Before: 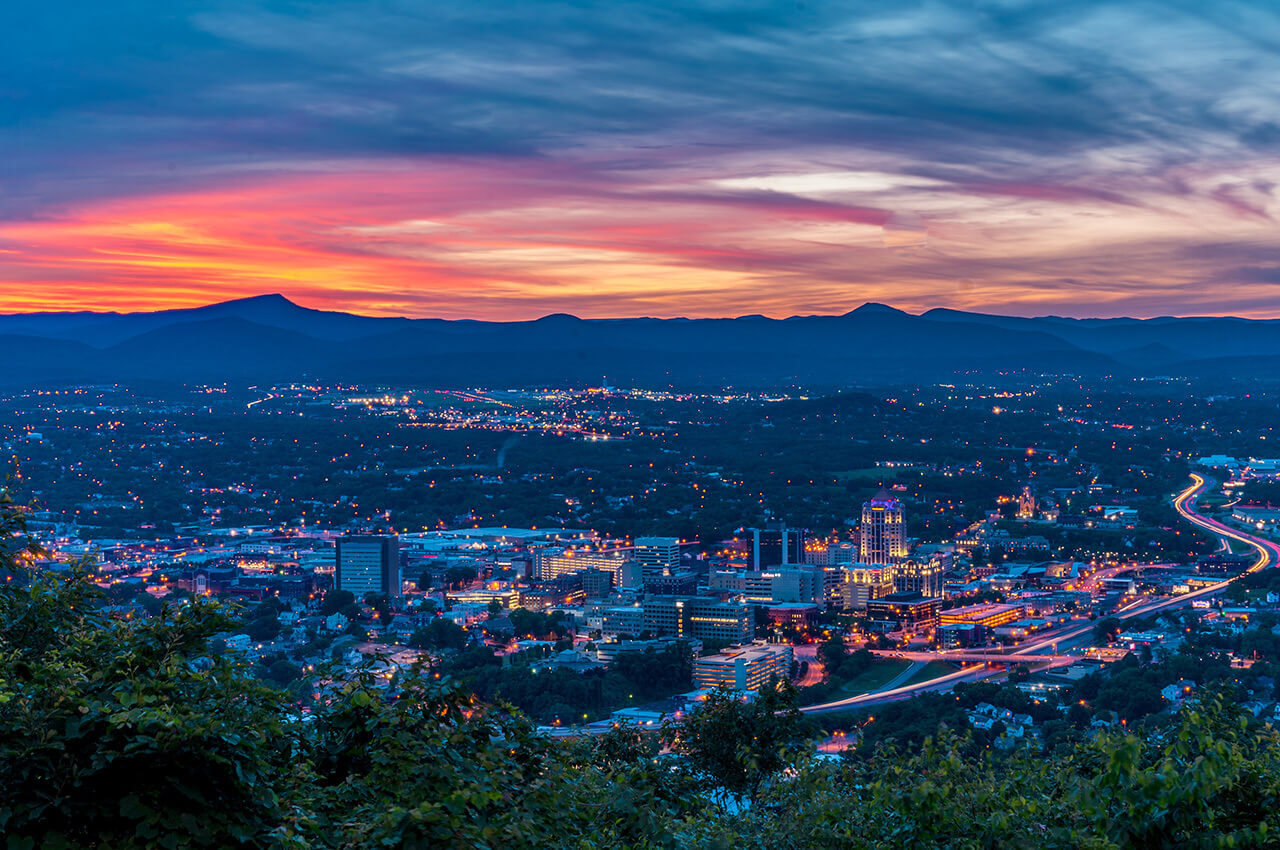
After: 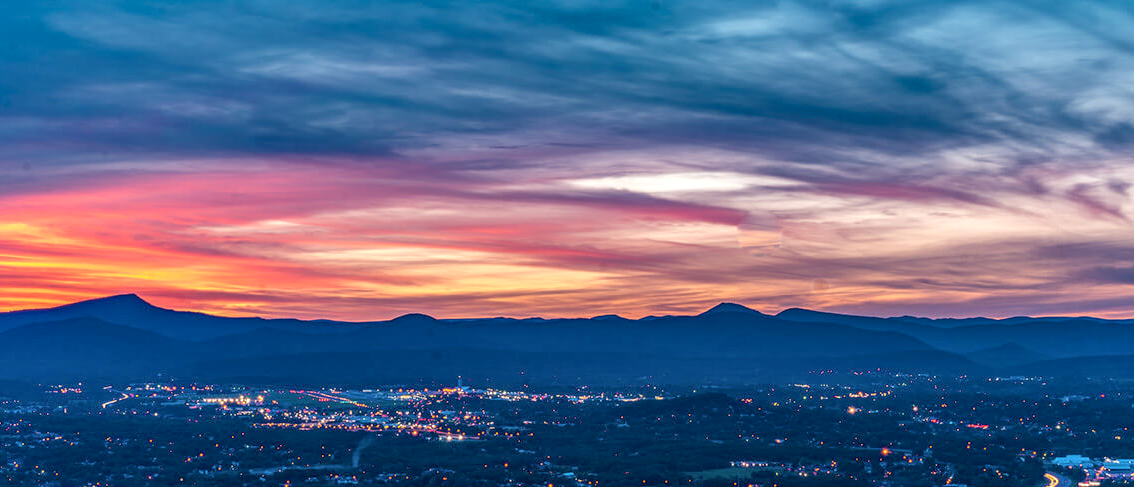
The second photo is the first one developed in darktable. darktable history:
crop and rotate: left 11.345%, bottom 42.608%
local contrast: highlights 61%, detail 143%, midtone range 0.421
